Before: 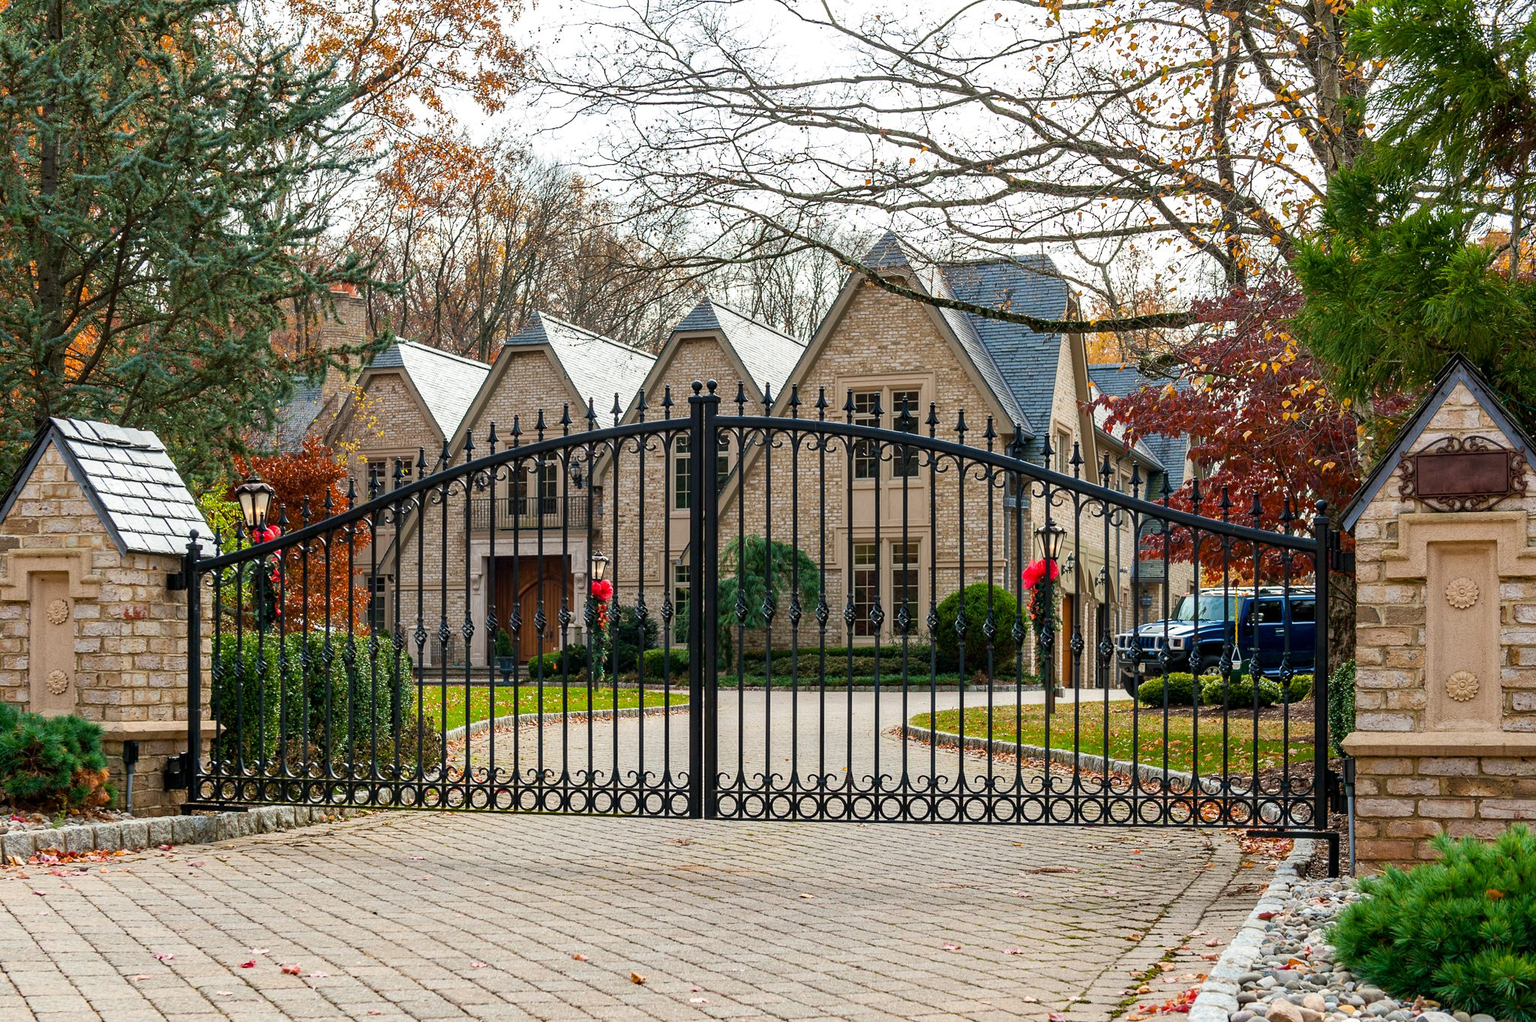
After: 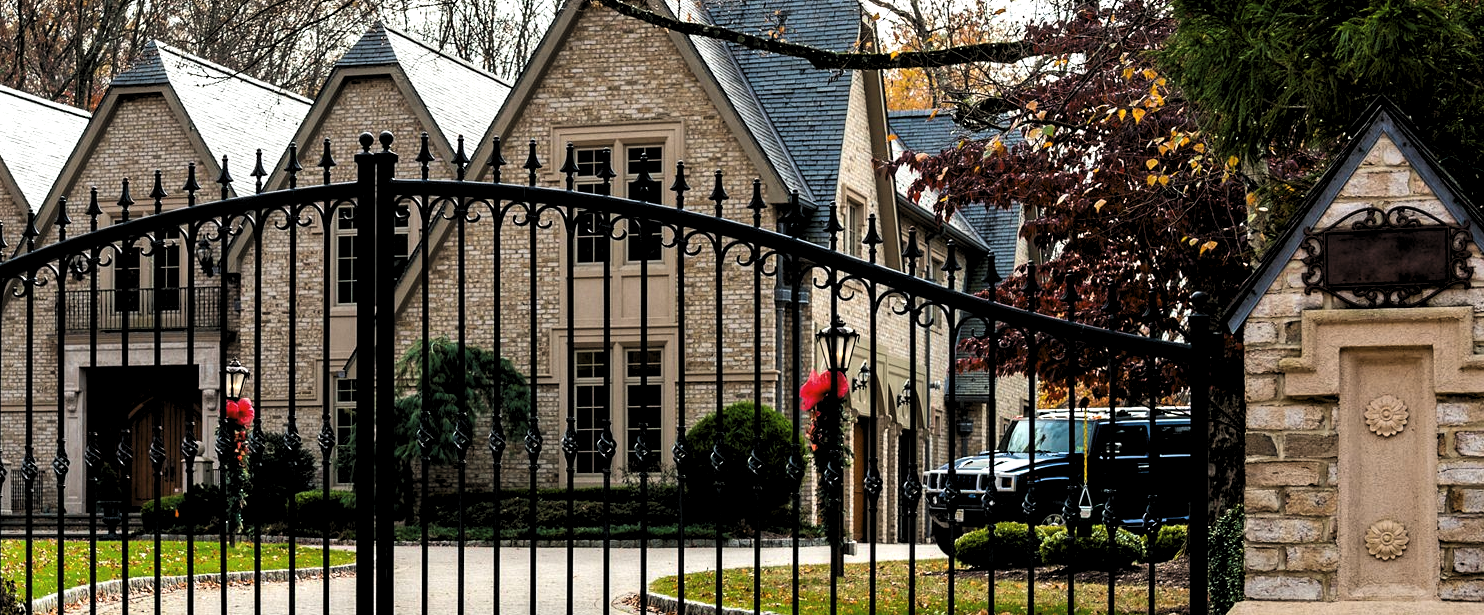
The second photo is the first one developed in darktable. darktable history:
levels: levels [0.182, 0.542, 0.902]
contrast brightness saturation: saturation -0.025
crop and rotate: left 27.504%, top 27.516%, bottom 27.351%
